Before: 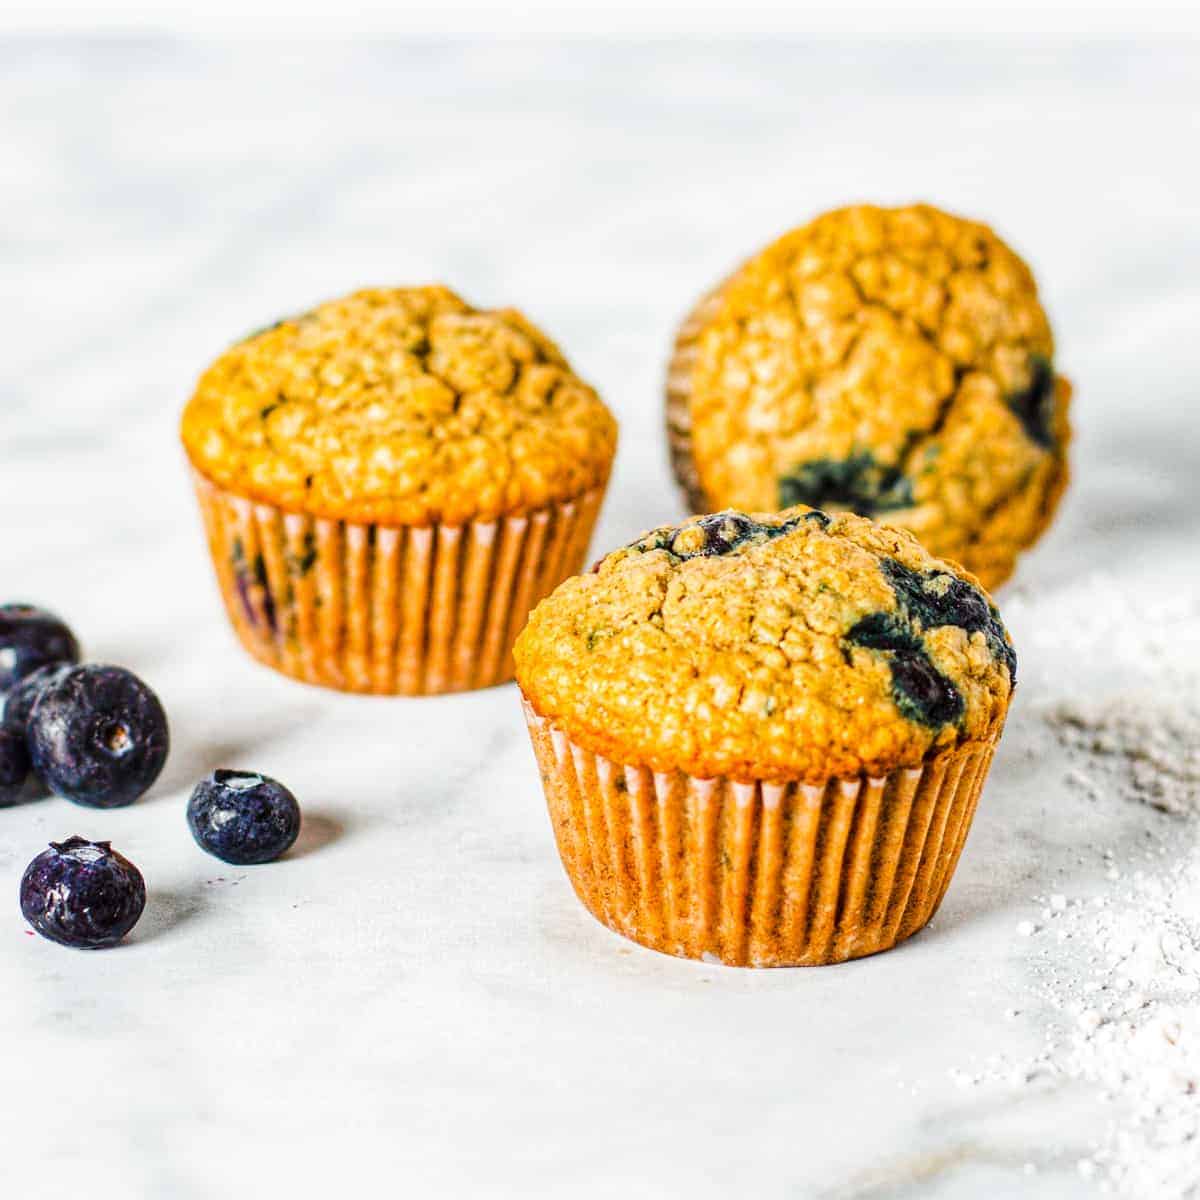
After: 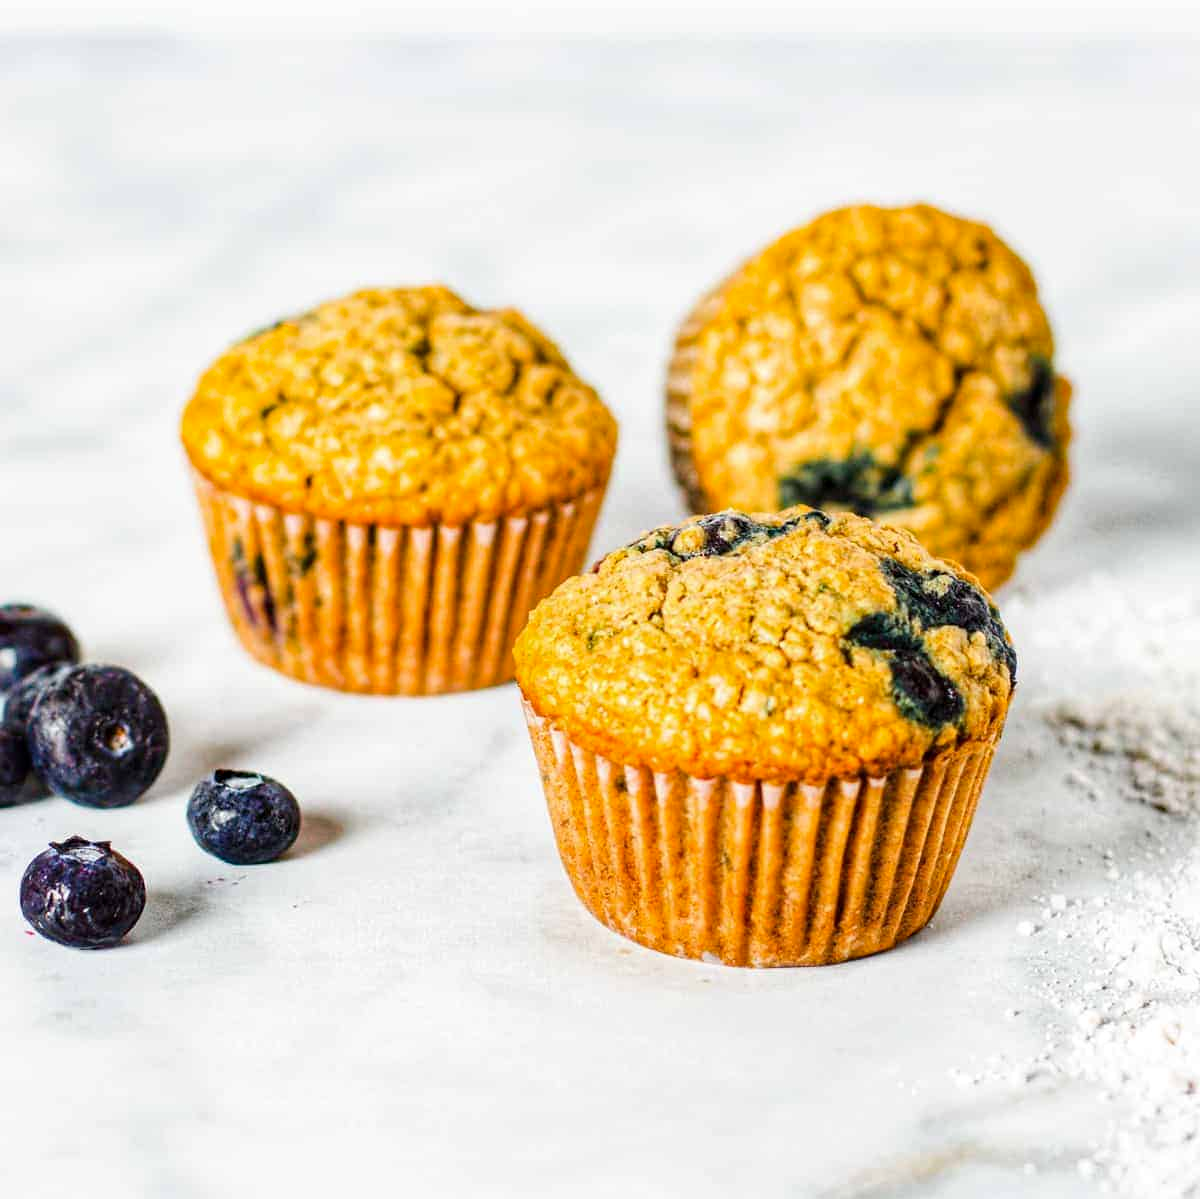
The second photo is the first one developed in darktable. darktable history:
haze removal: compatibility mode true, adaptive false
crop: bottom 0.071%
